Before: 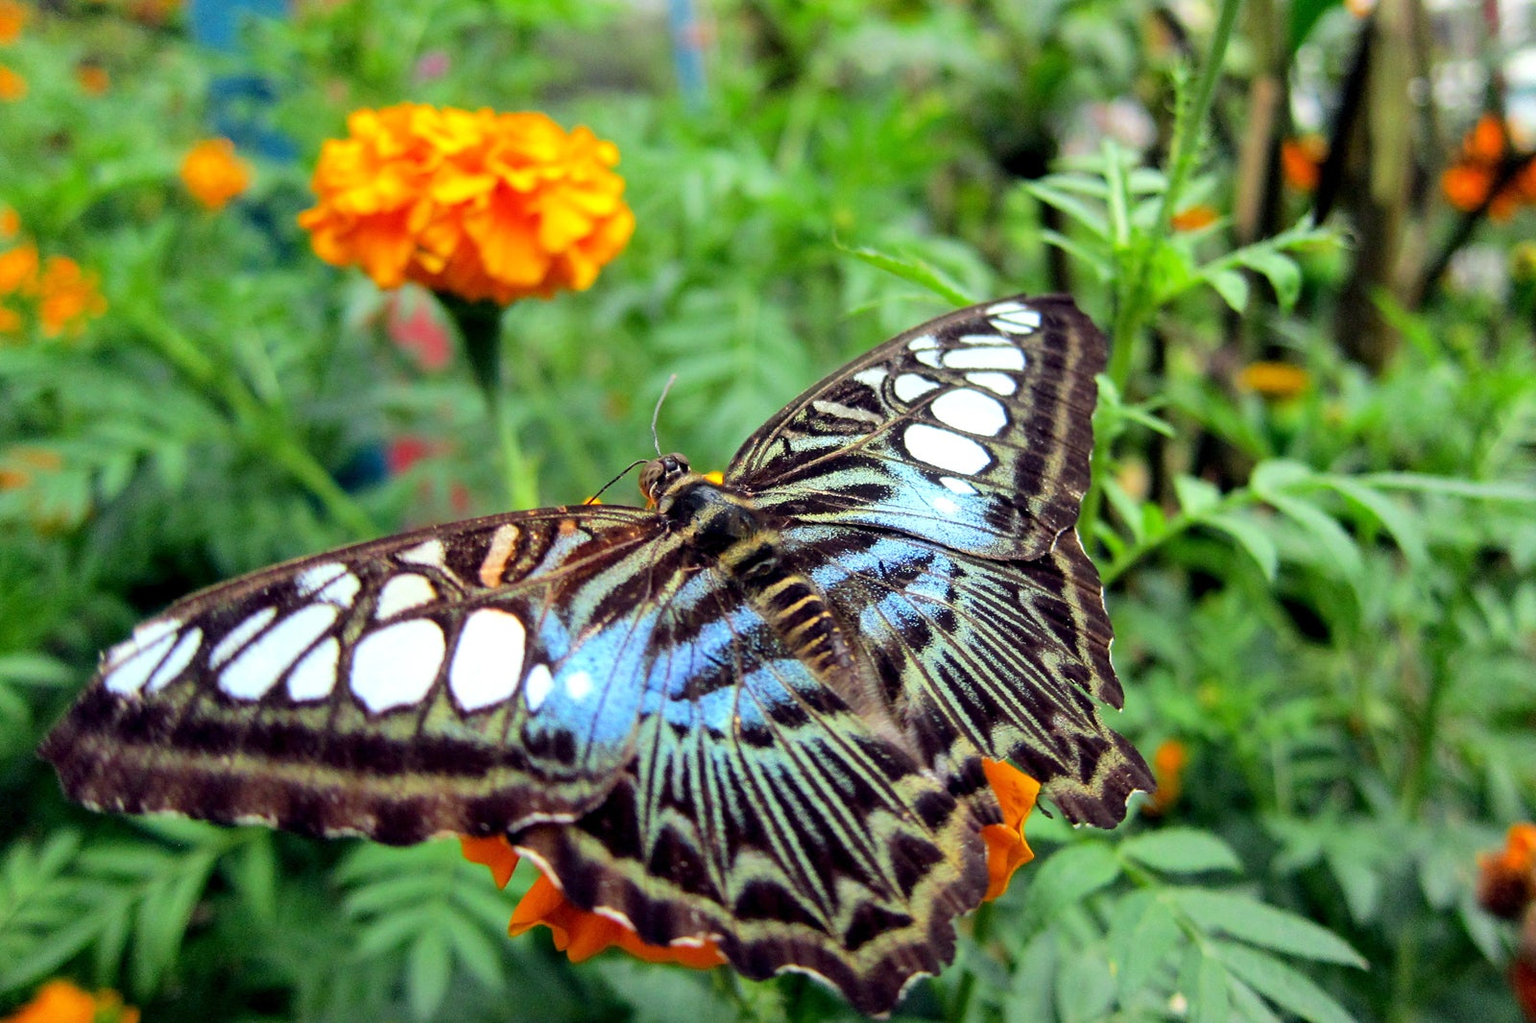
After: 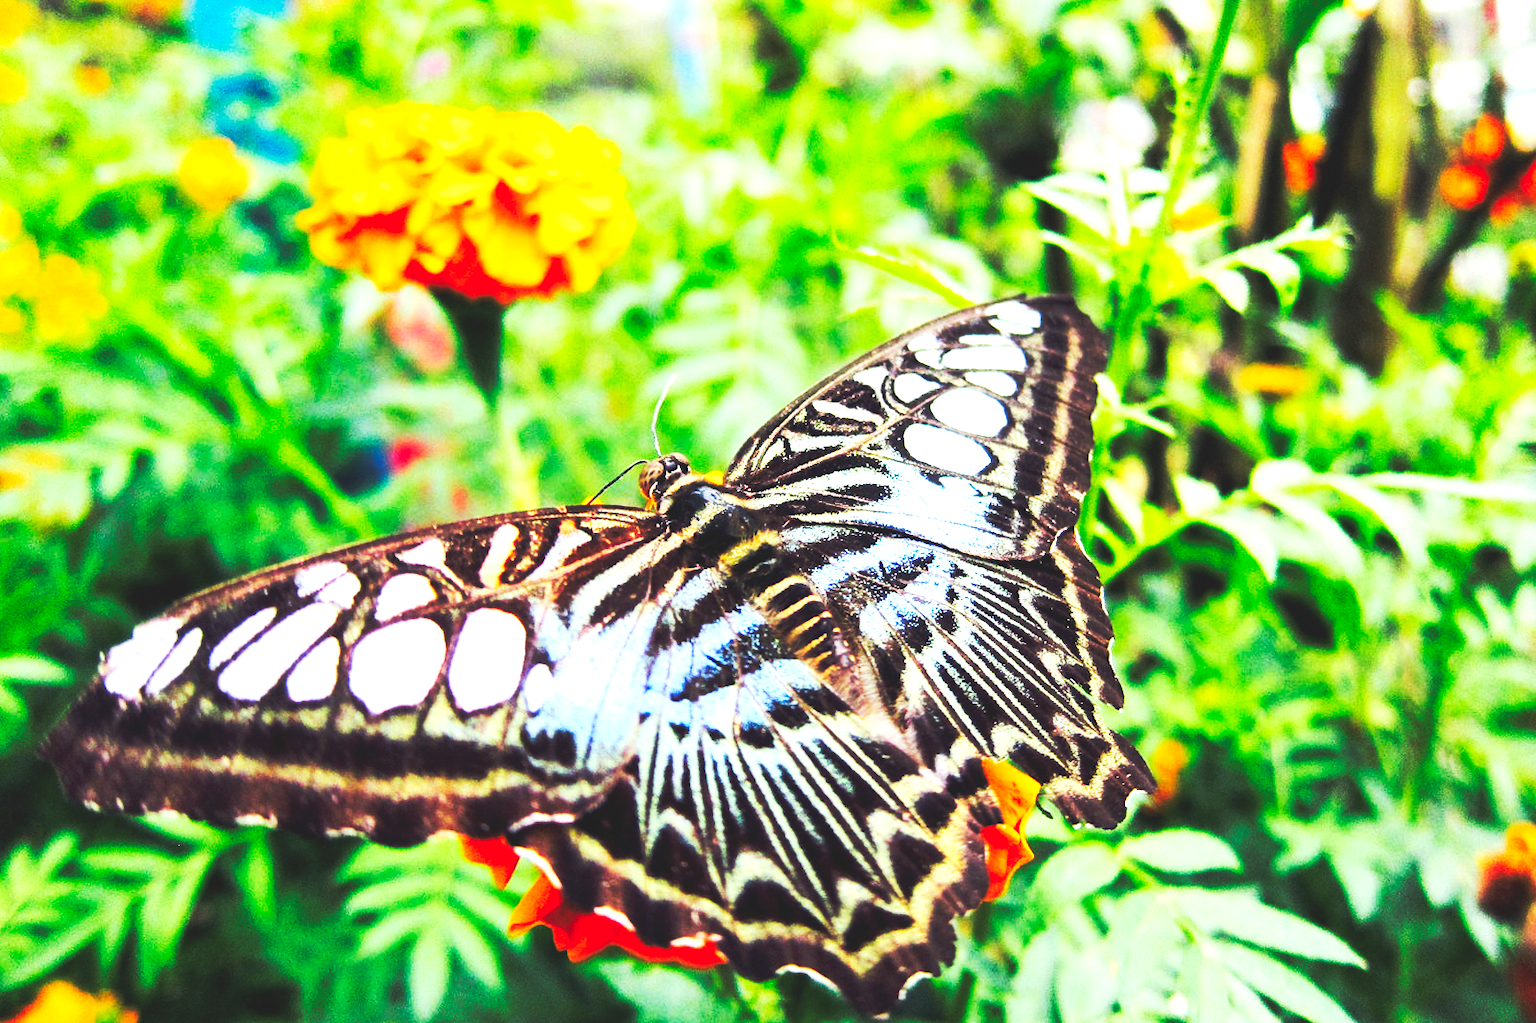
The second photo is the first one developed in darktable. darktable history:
levels: levels [0, 0.48, 0.961]
base curve: curves: ch0 [(0, 0.015) (0.085, 0.116) (0.134, 0.298) (0.19, 0.545) (0.296, 0.764) (0.599, 0.982) (1, 1)], preserve colors none
